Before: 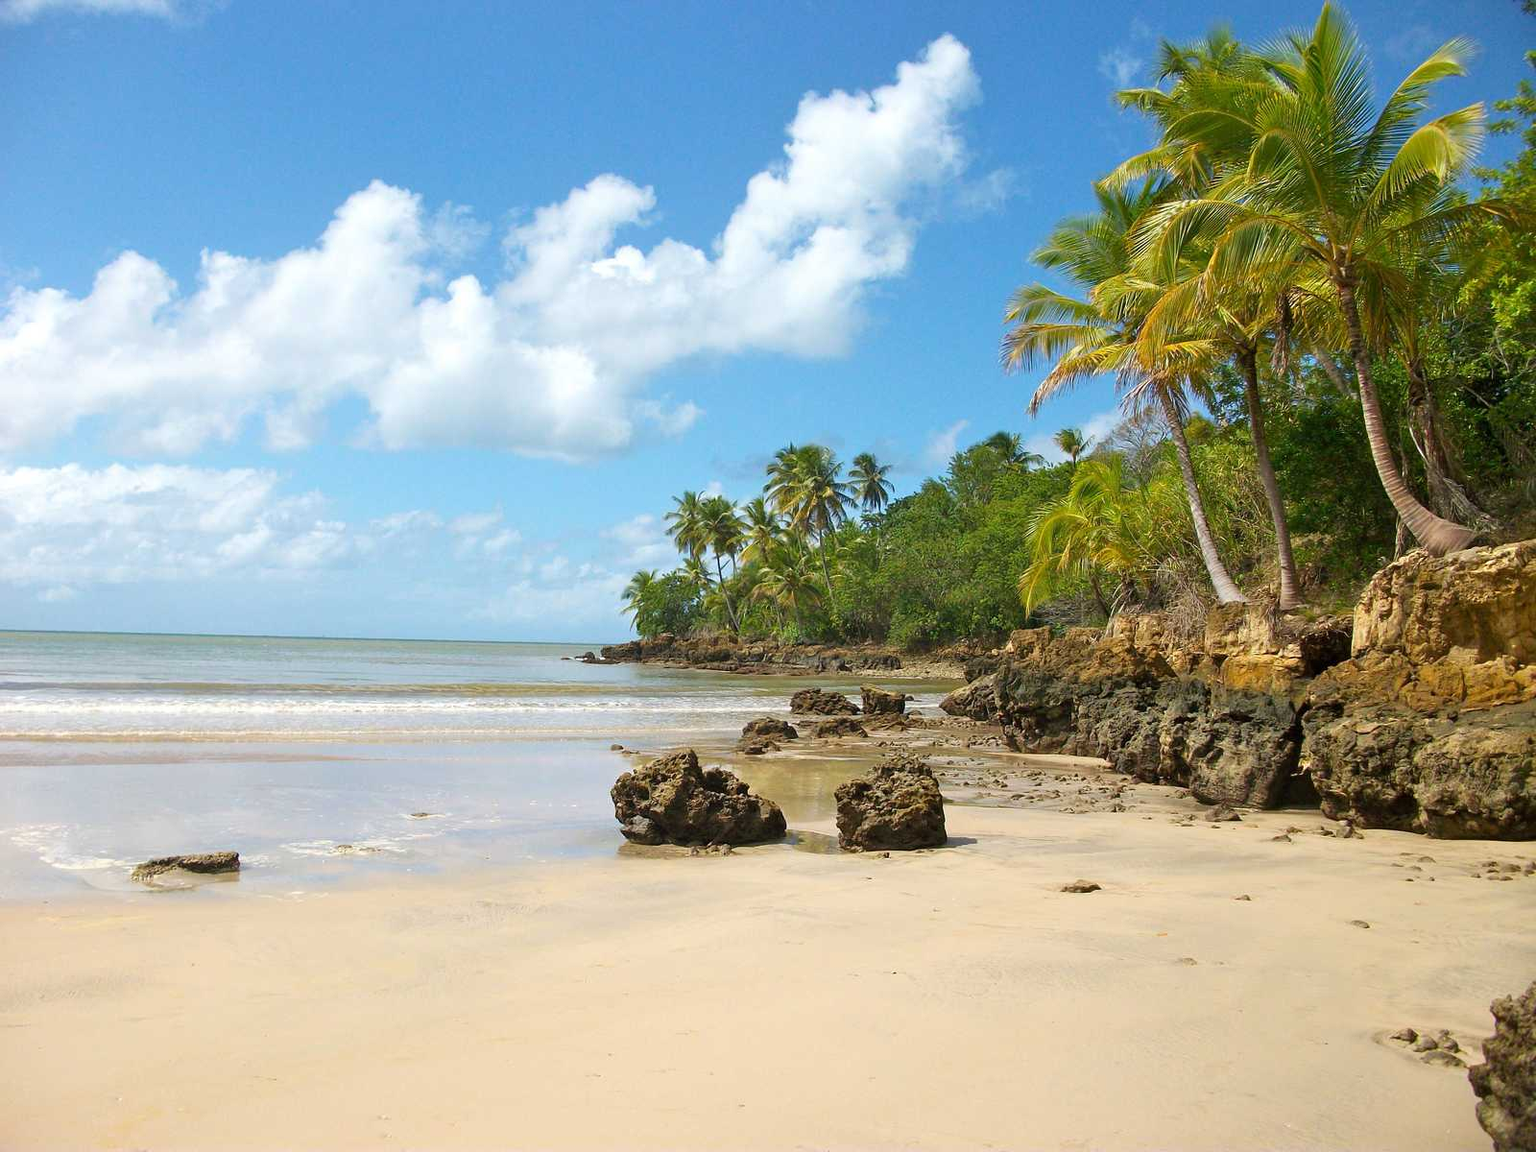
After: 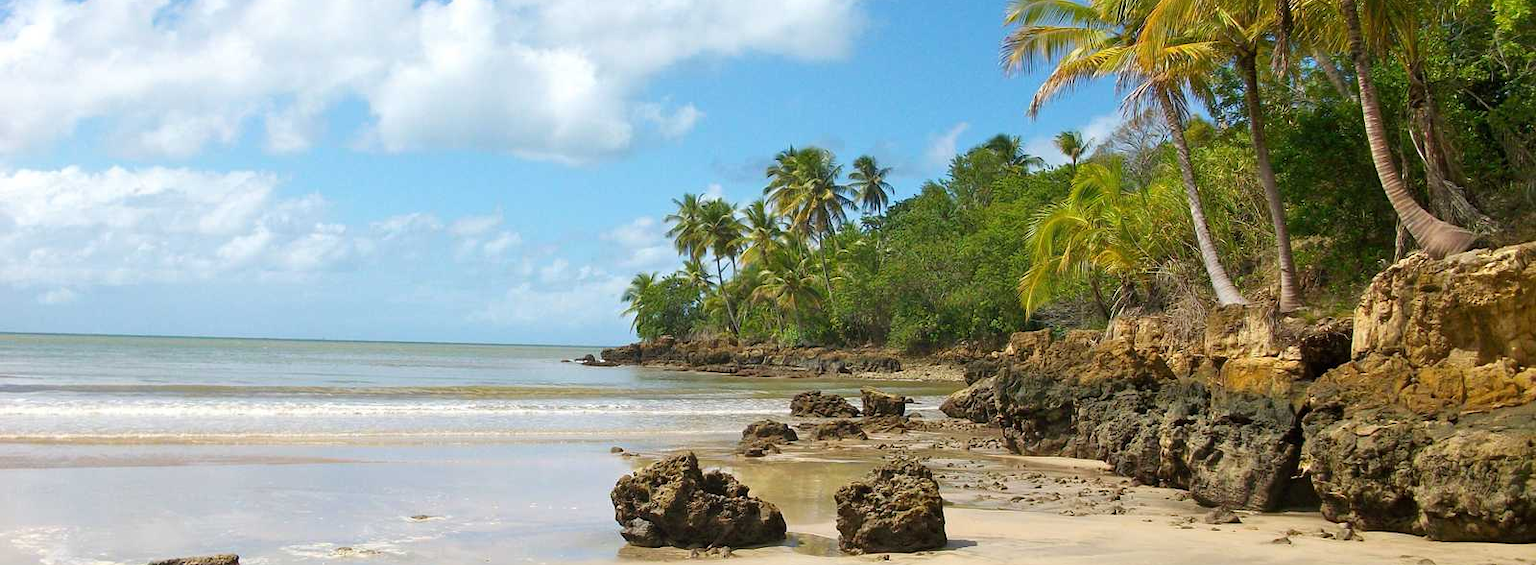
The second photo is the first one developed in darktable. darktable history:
crop and rotate: top 25.855%, bottom 24.99%
